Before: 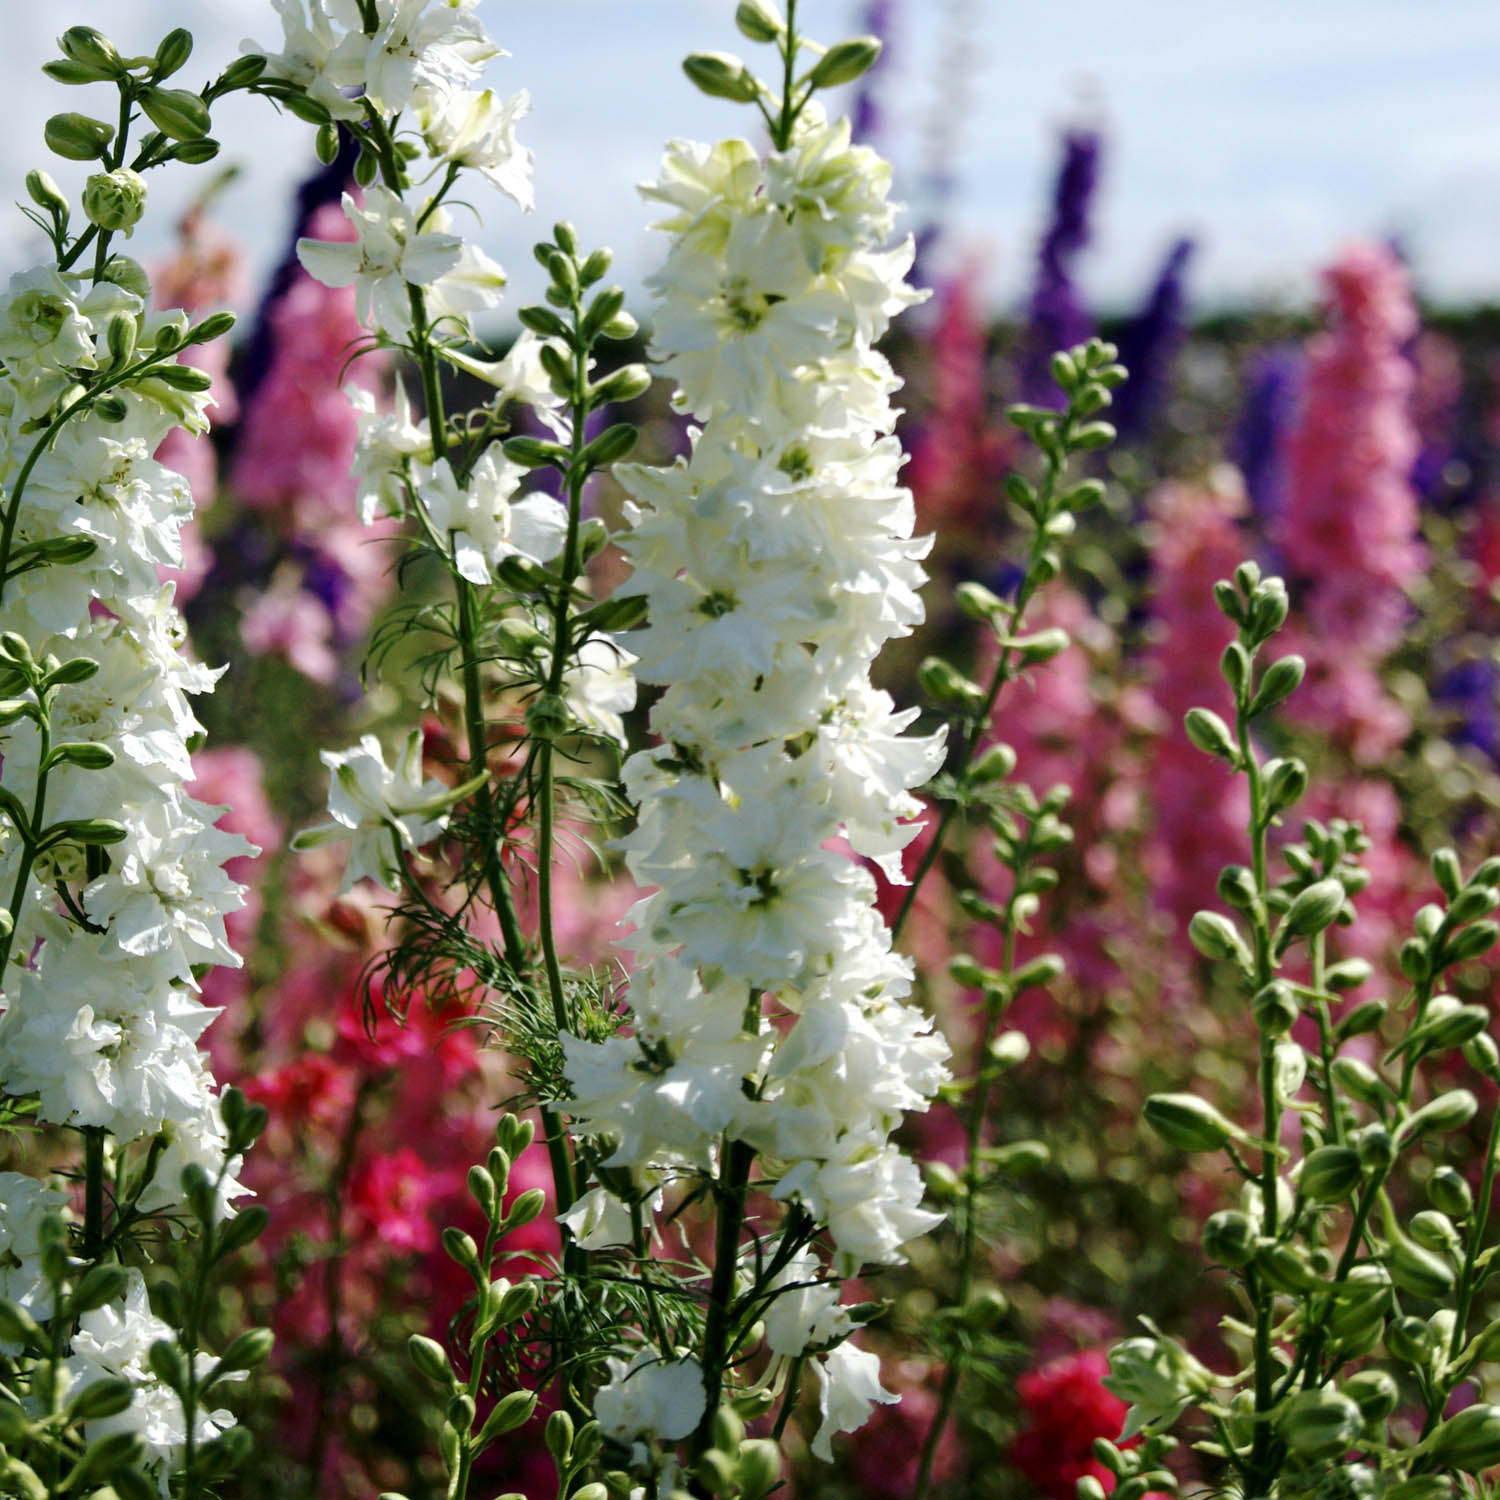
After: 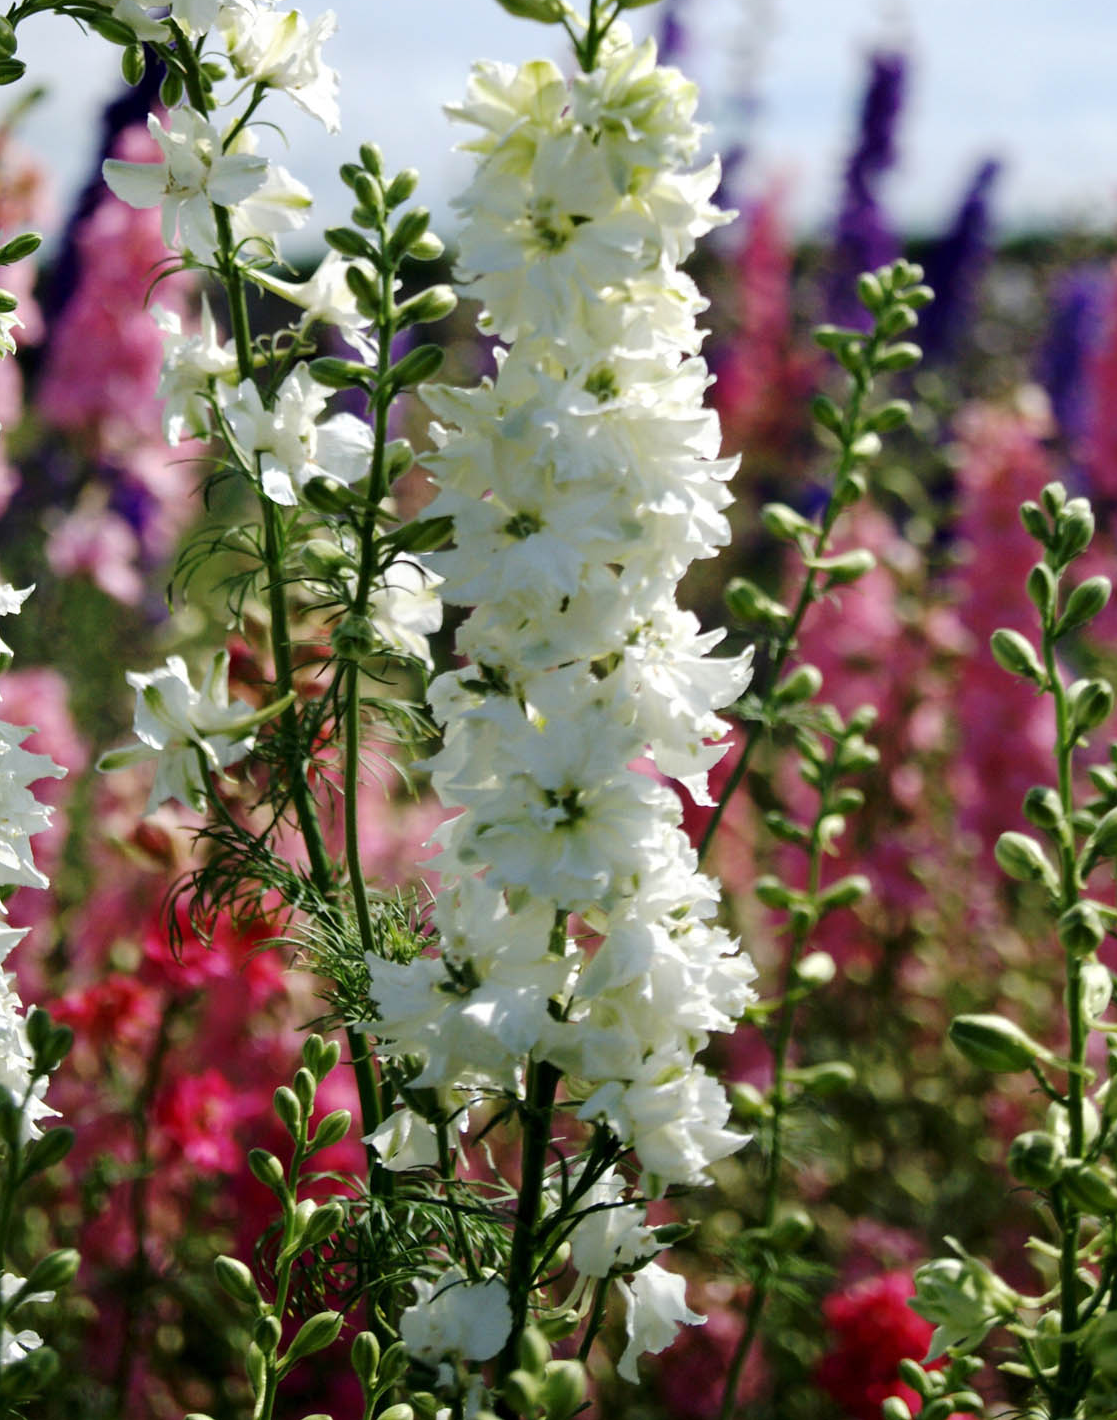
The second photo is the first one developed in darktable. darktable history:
crop and rotate: left 12.949%, top 5.282%, right 12.545%
